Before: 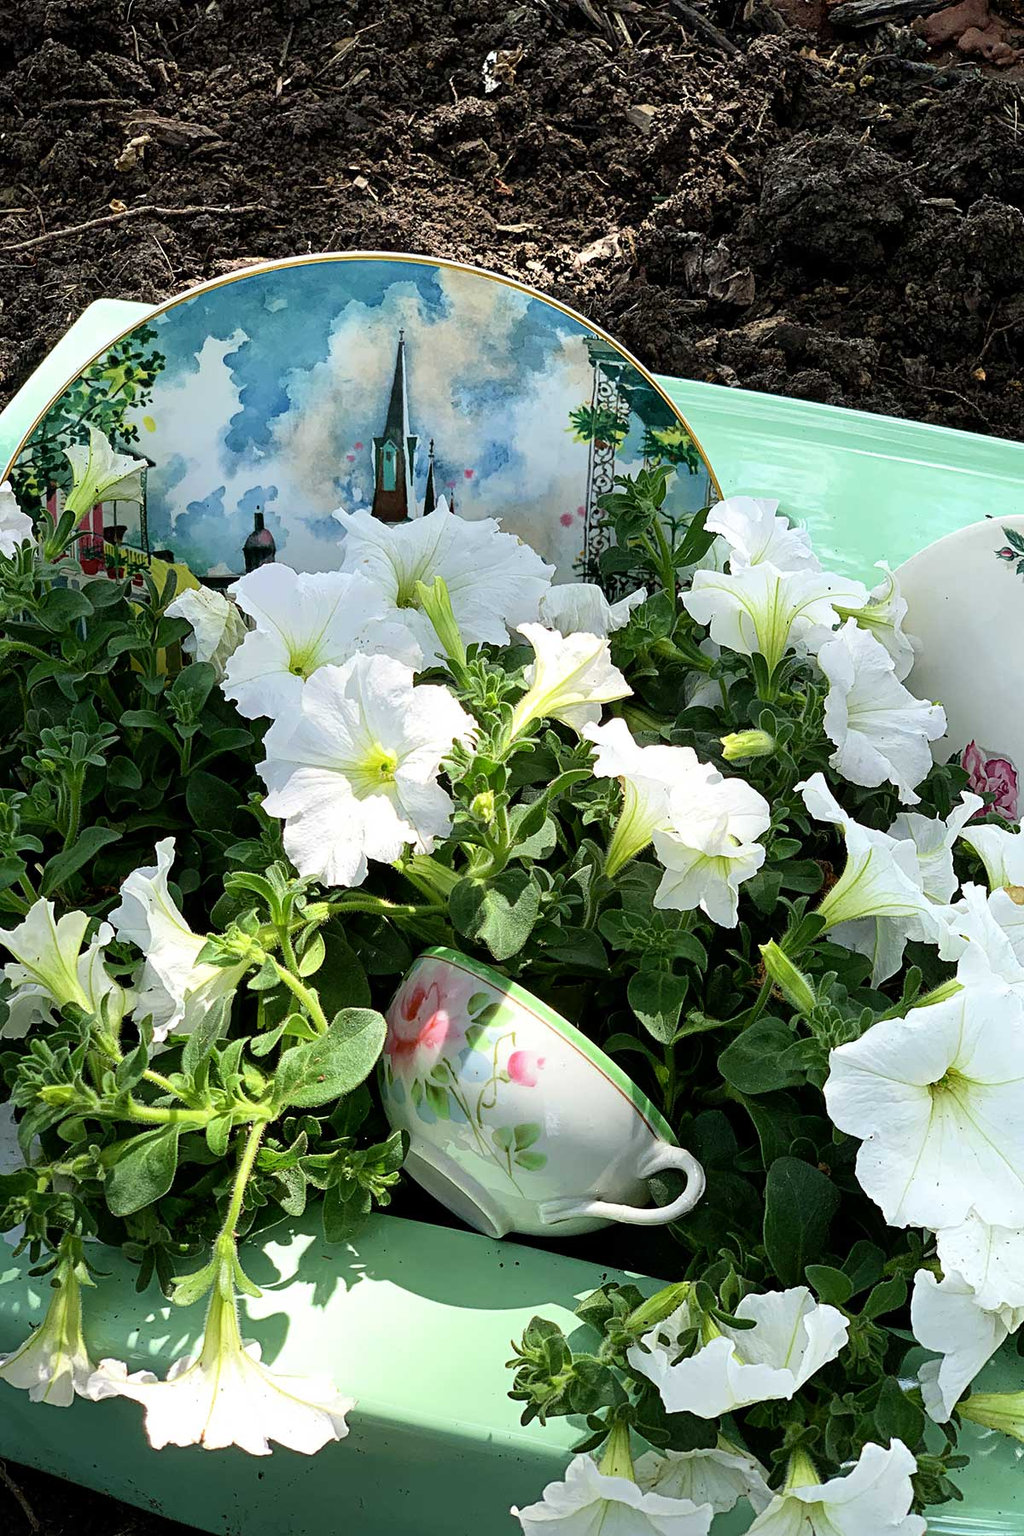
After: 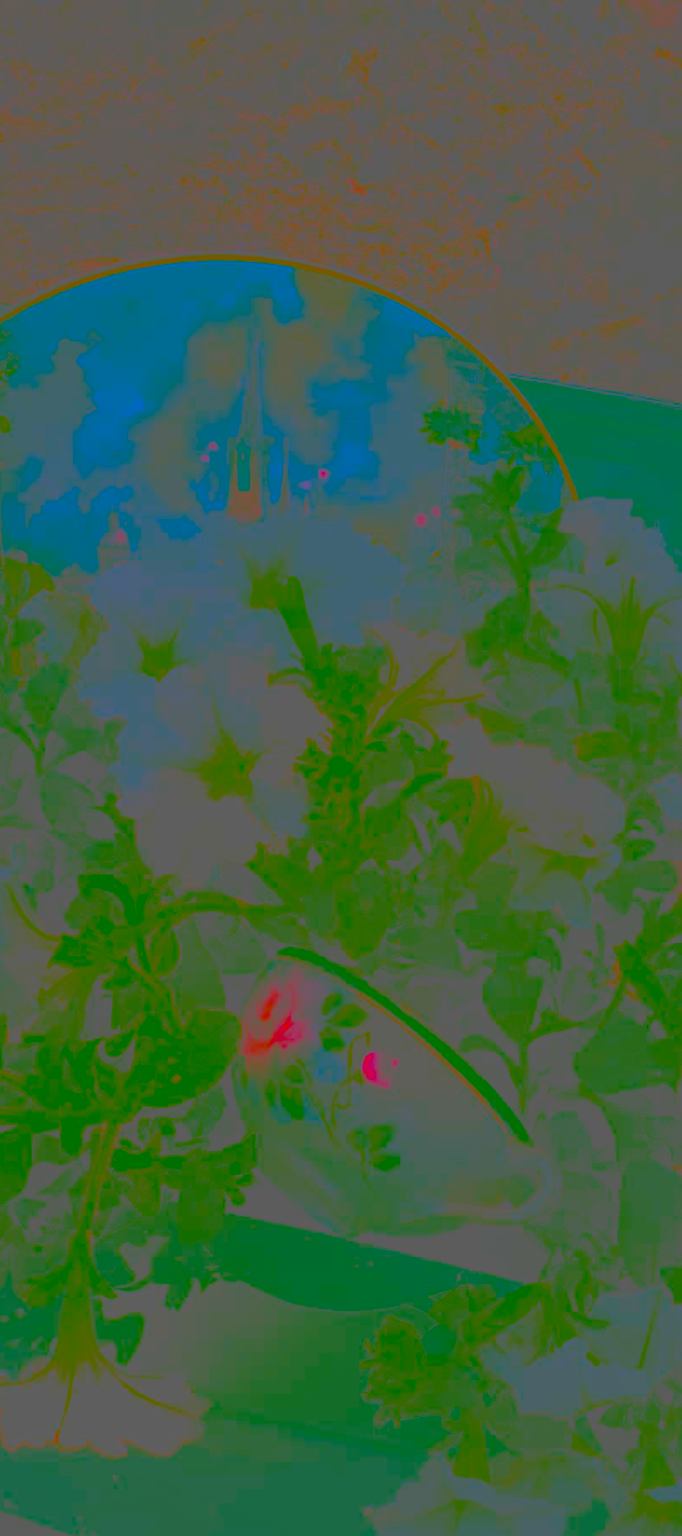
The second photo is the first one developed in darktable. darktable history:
sharpen: on, module defaults
crop and rotate: left 14.292%, right 19.041%
contrast brightness saturation: contrast -0.99, brightness -0.17, saturation 0.75
